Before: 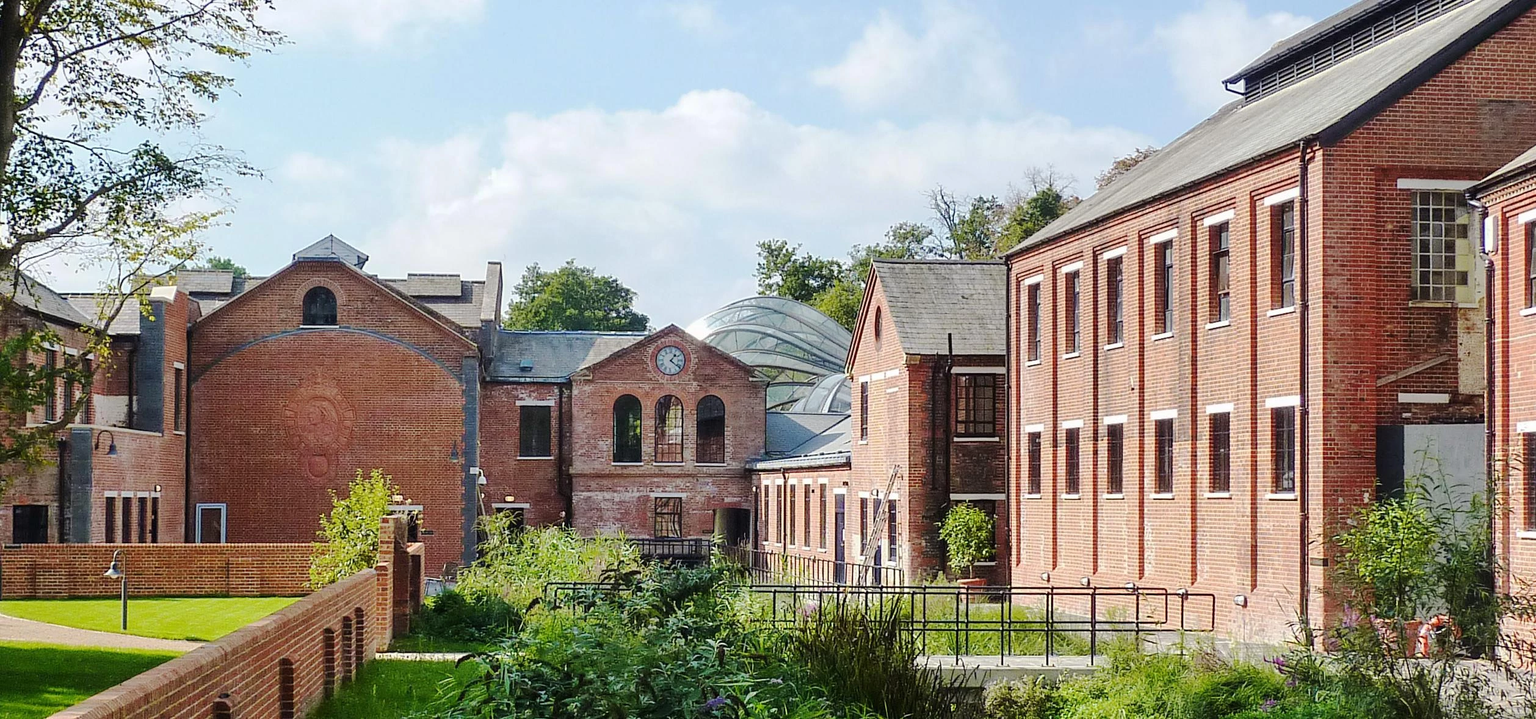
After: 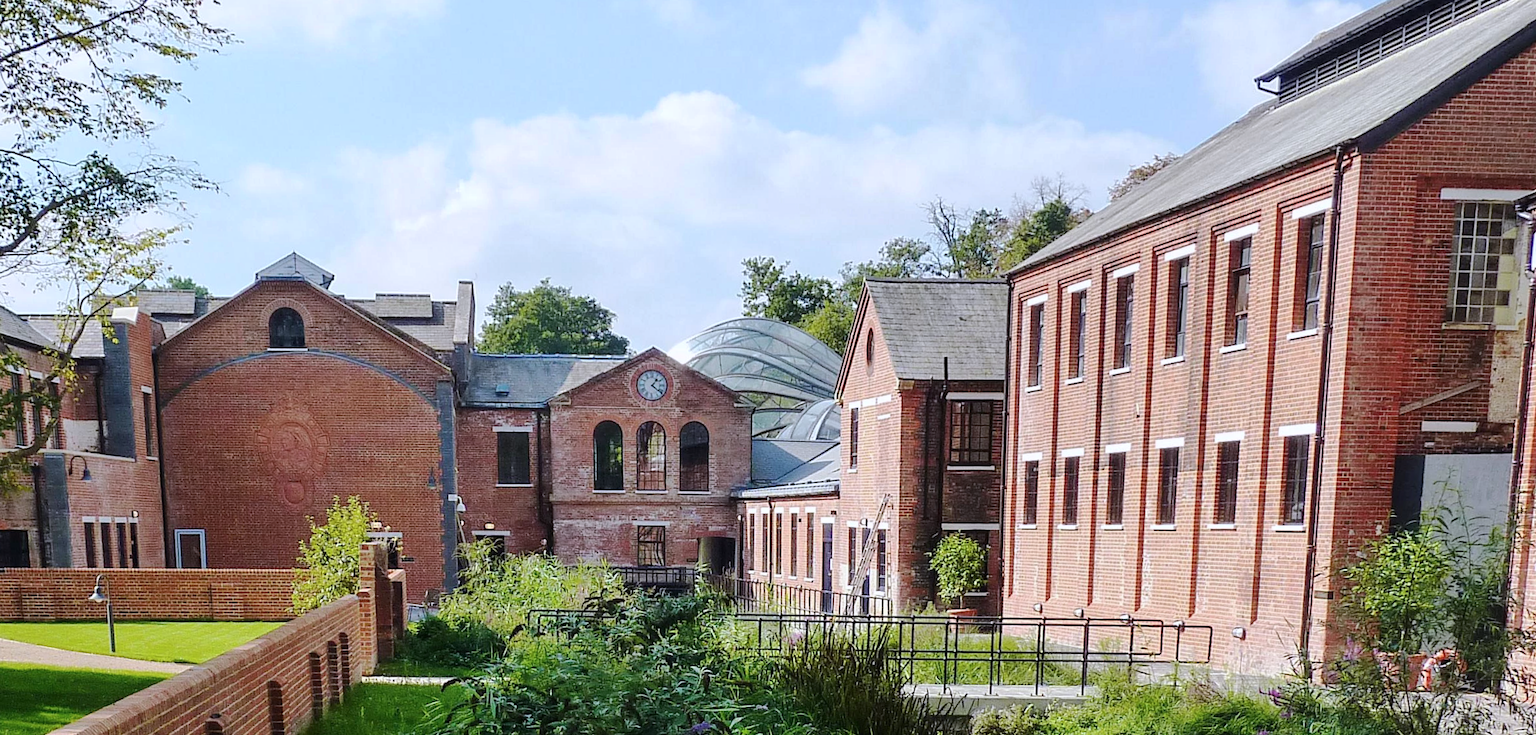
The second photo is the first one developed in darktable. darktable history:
rotate and perspective: rotation 0.074°, lens shift (vertical) 0.096, lens shift (horizontal) -0.041, crop left 0.043, crop right 0.952, crop top 0.024, crop bottom 0.979
color calibration: illuminant as shot in camera, x 0.358, y 0.373, temperature 4628.91 K
